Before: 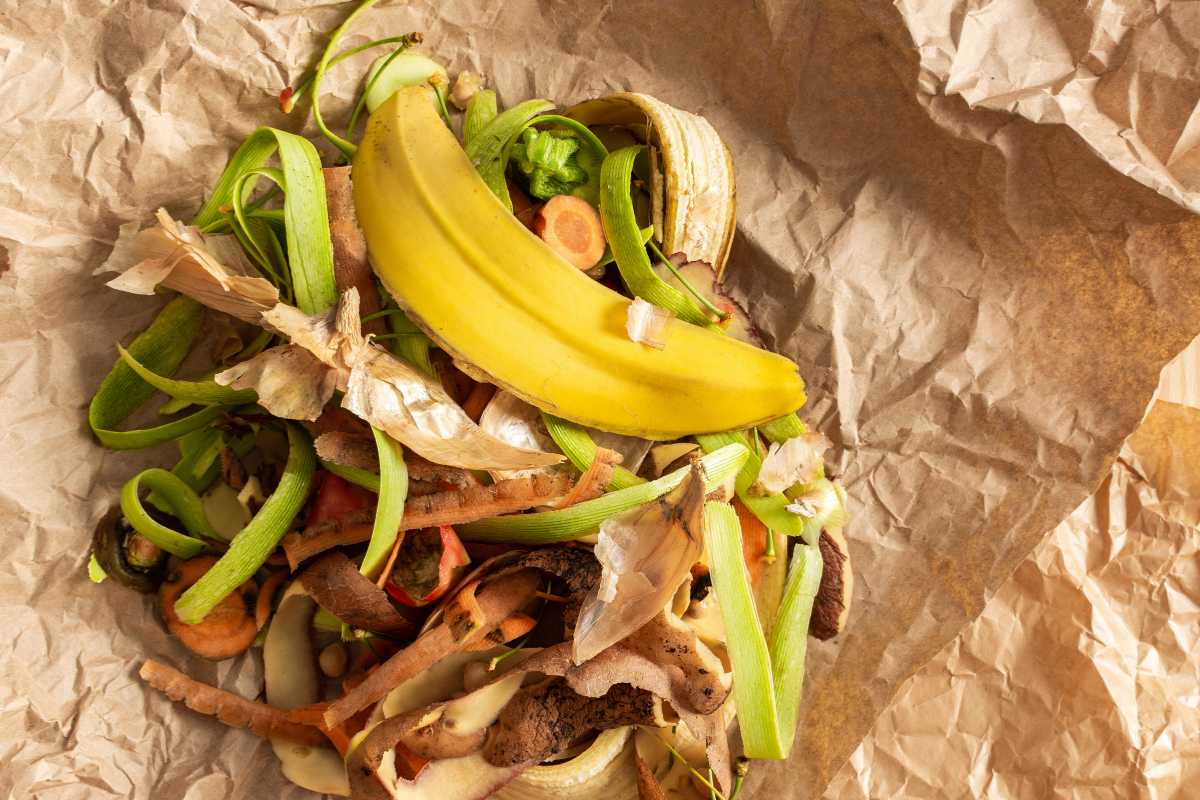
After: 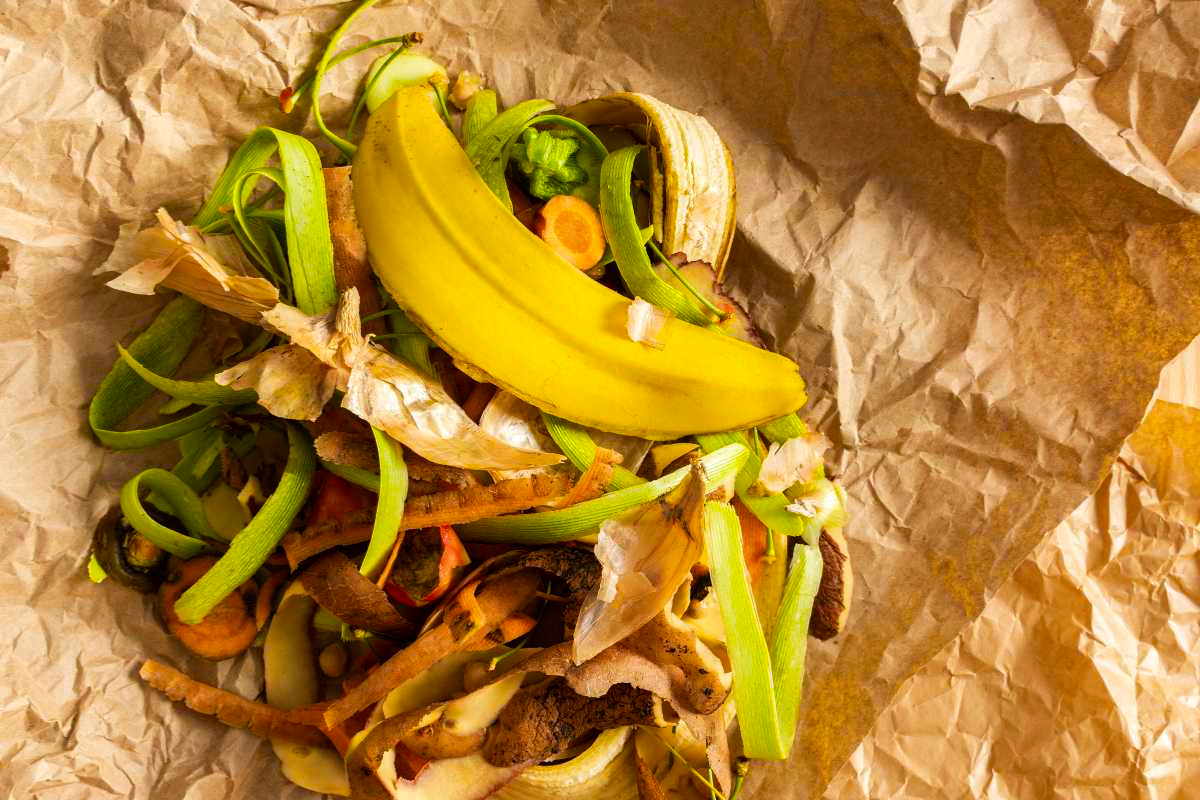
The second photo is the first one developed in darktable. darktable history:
color balance rgb: shadows lift › luminance -20.333%, power › hue 174.54°, perceptual saturation grading › global saturation 25.529%, global vibrance 20%
